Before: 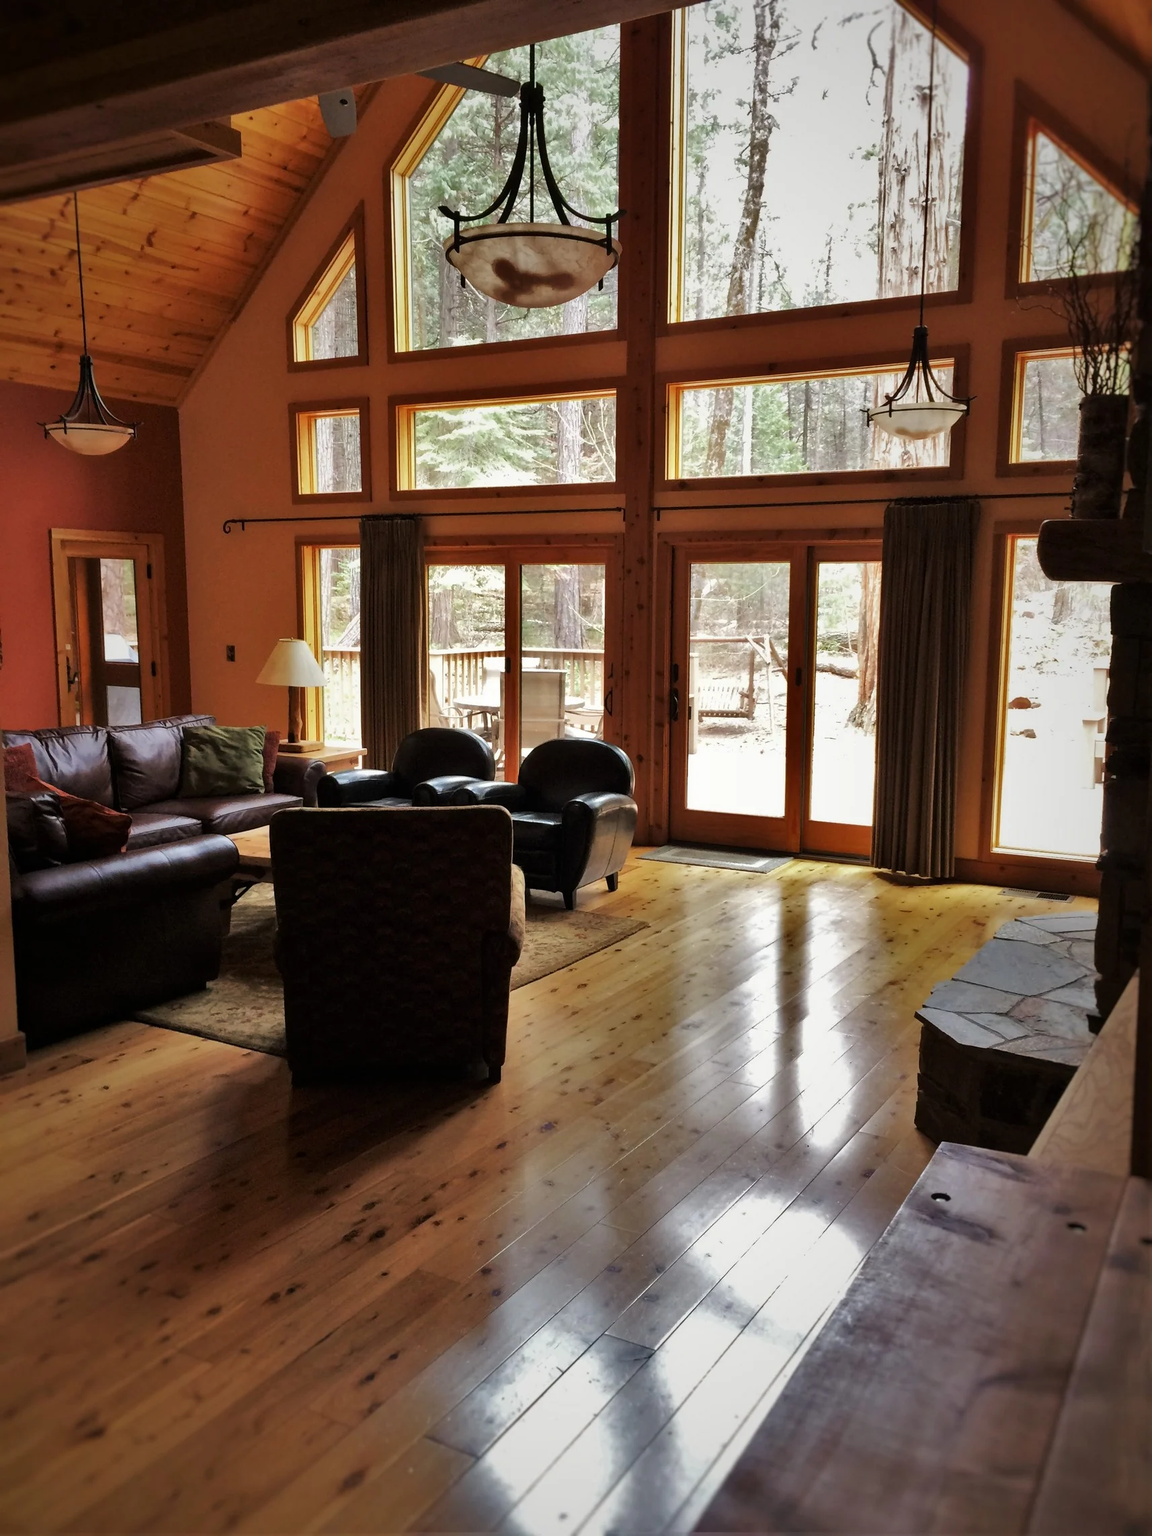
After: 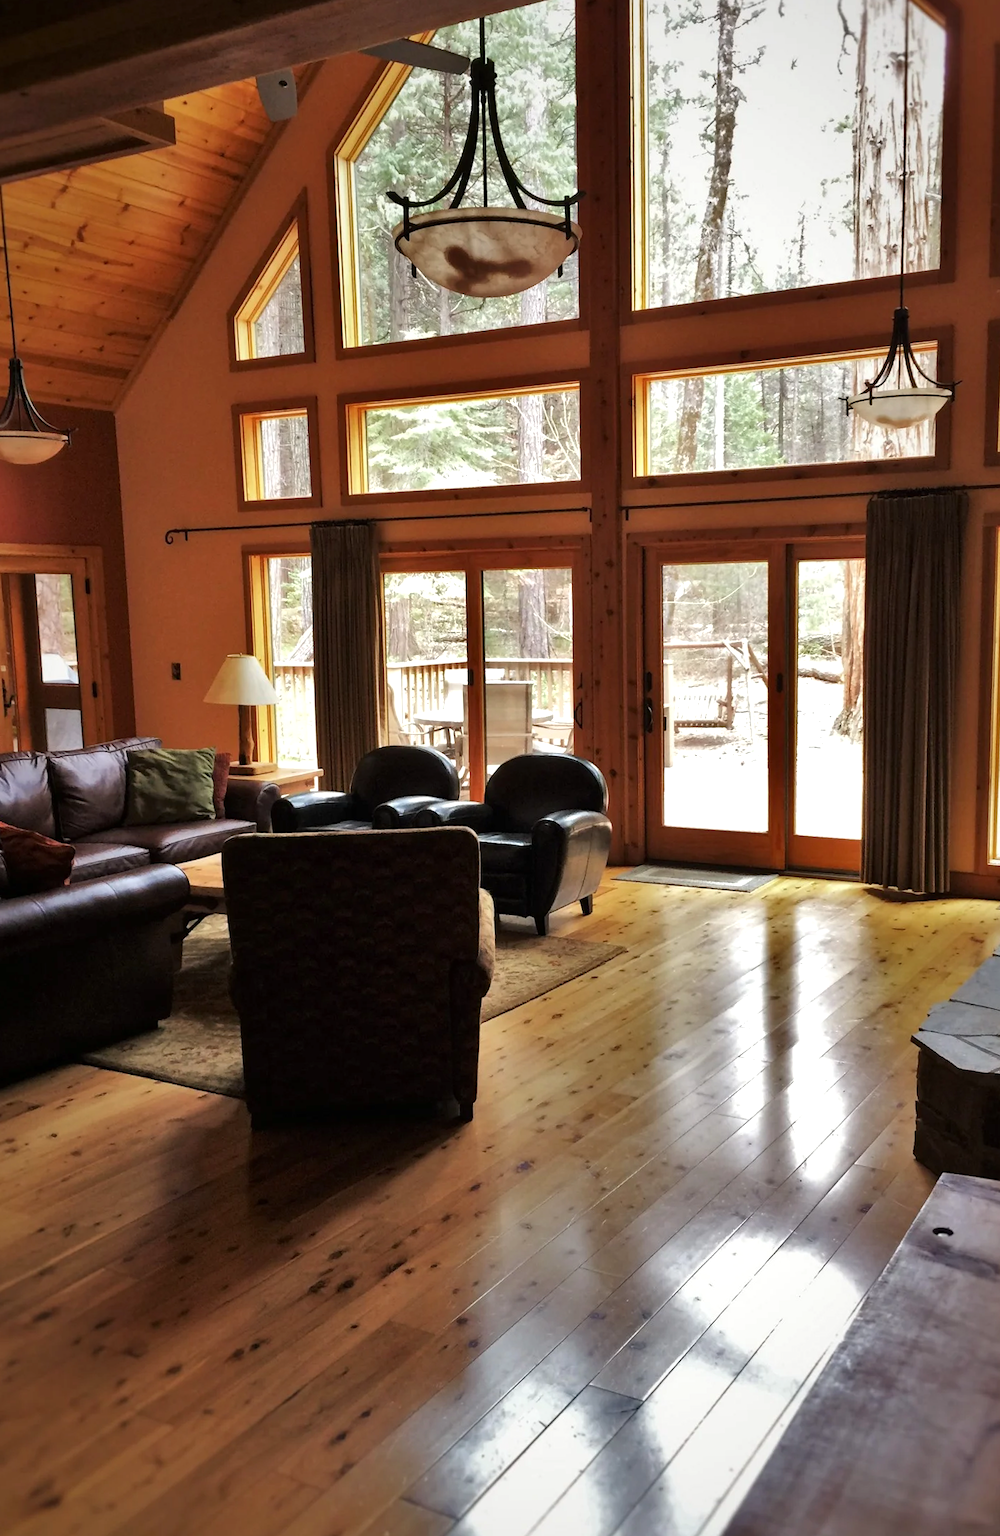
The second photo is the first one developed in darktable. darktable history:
exposure: exposure 0.297 EV, compensate highlight preservation false
crop and rotate: angle 1.28°, left 4.141%, top 0.472%, right 11.627%, bottom 2.534%
